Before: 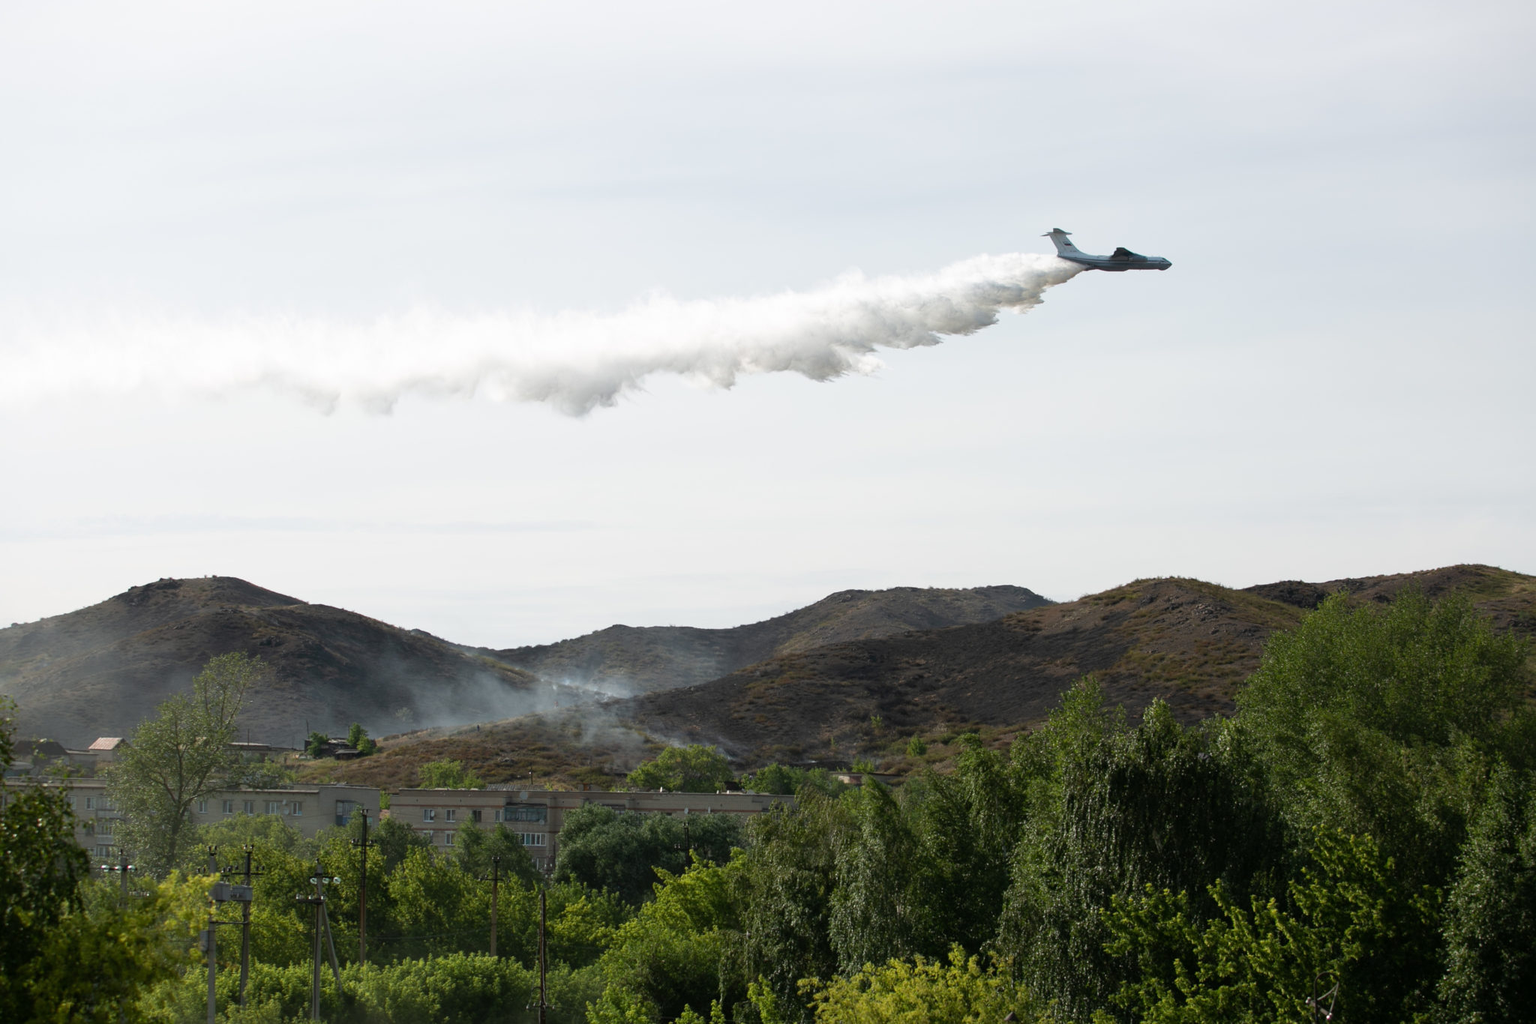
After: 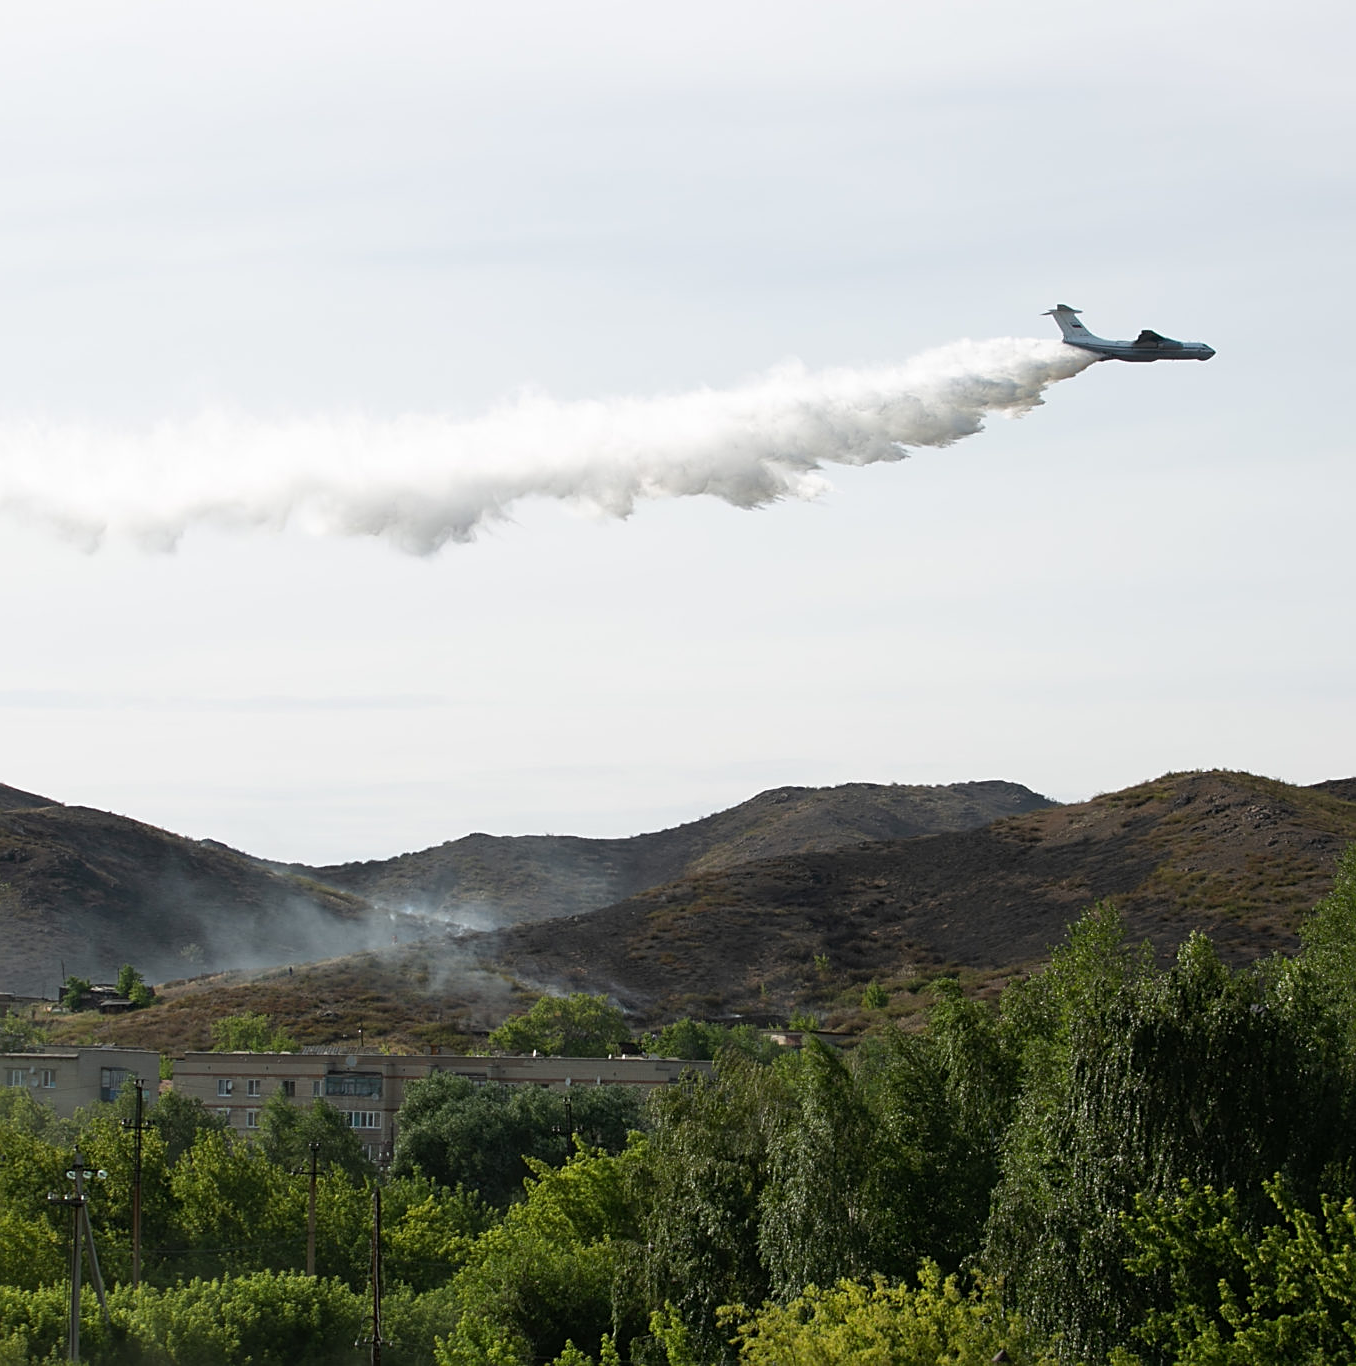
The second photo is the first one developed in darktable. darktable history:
crop: left 16.985%, right 16.77%
sharpen: on, module defaults
